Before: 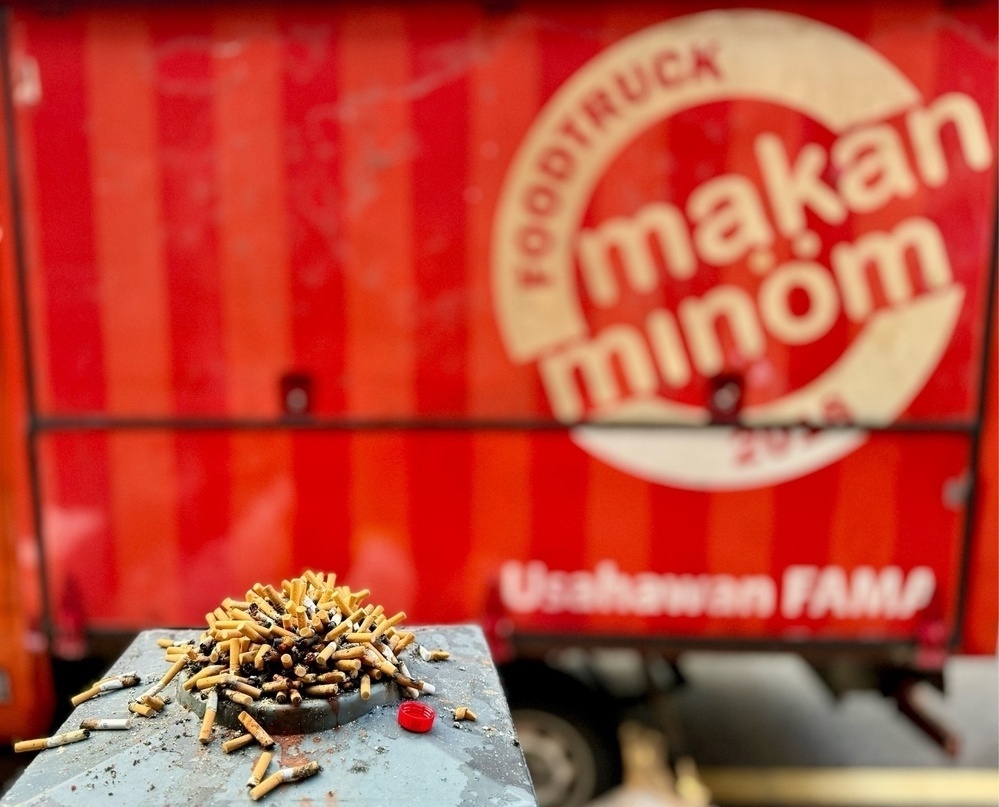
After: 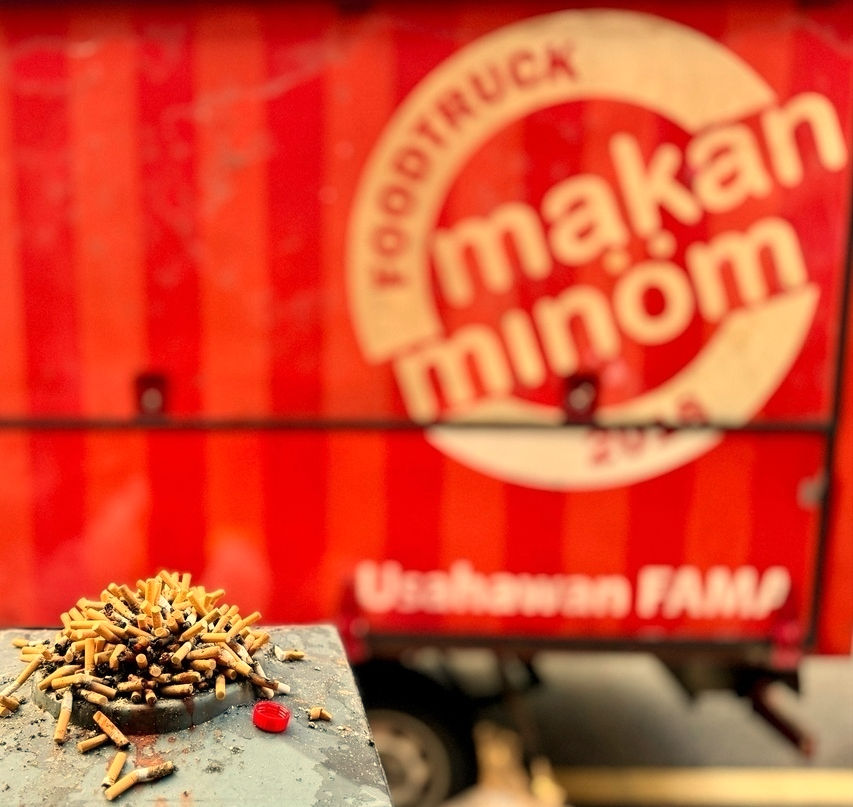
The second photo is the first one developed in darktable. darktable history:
white balance: red 1.123, blue 0.83
crop and rotate: left 14.584%
